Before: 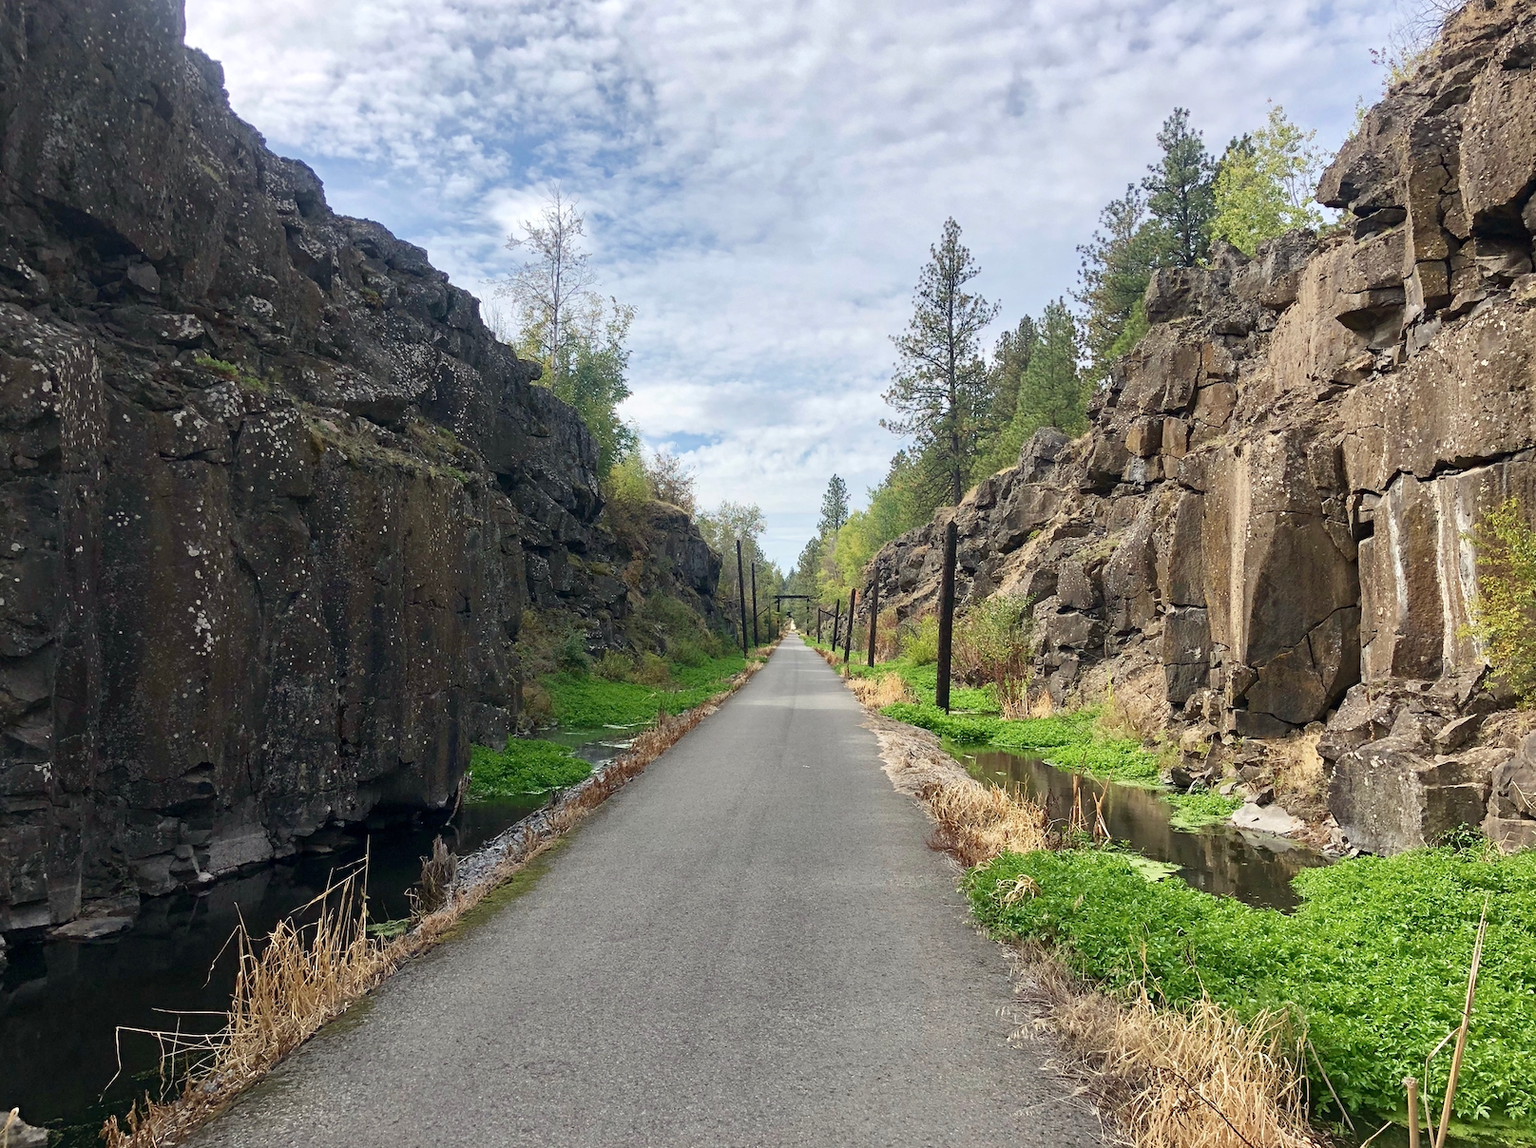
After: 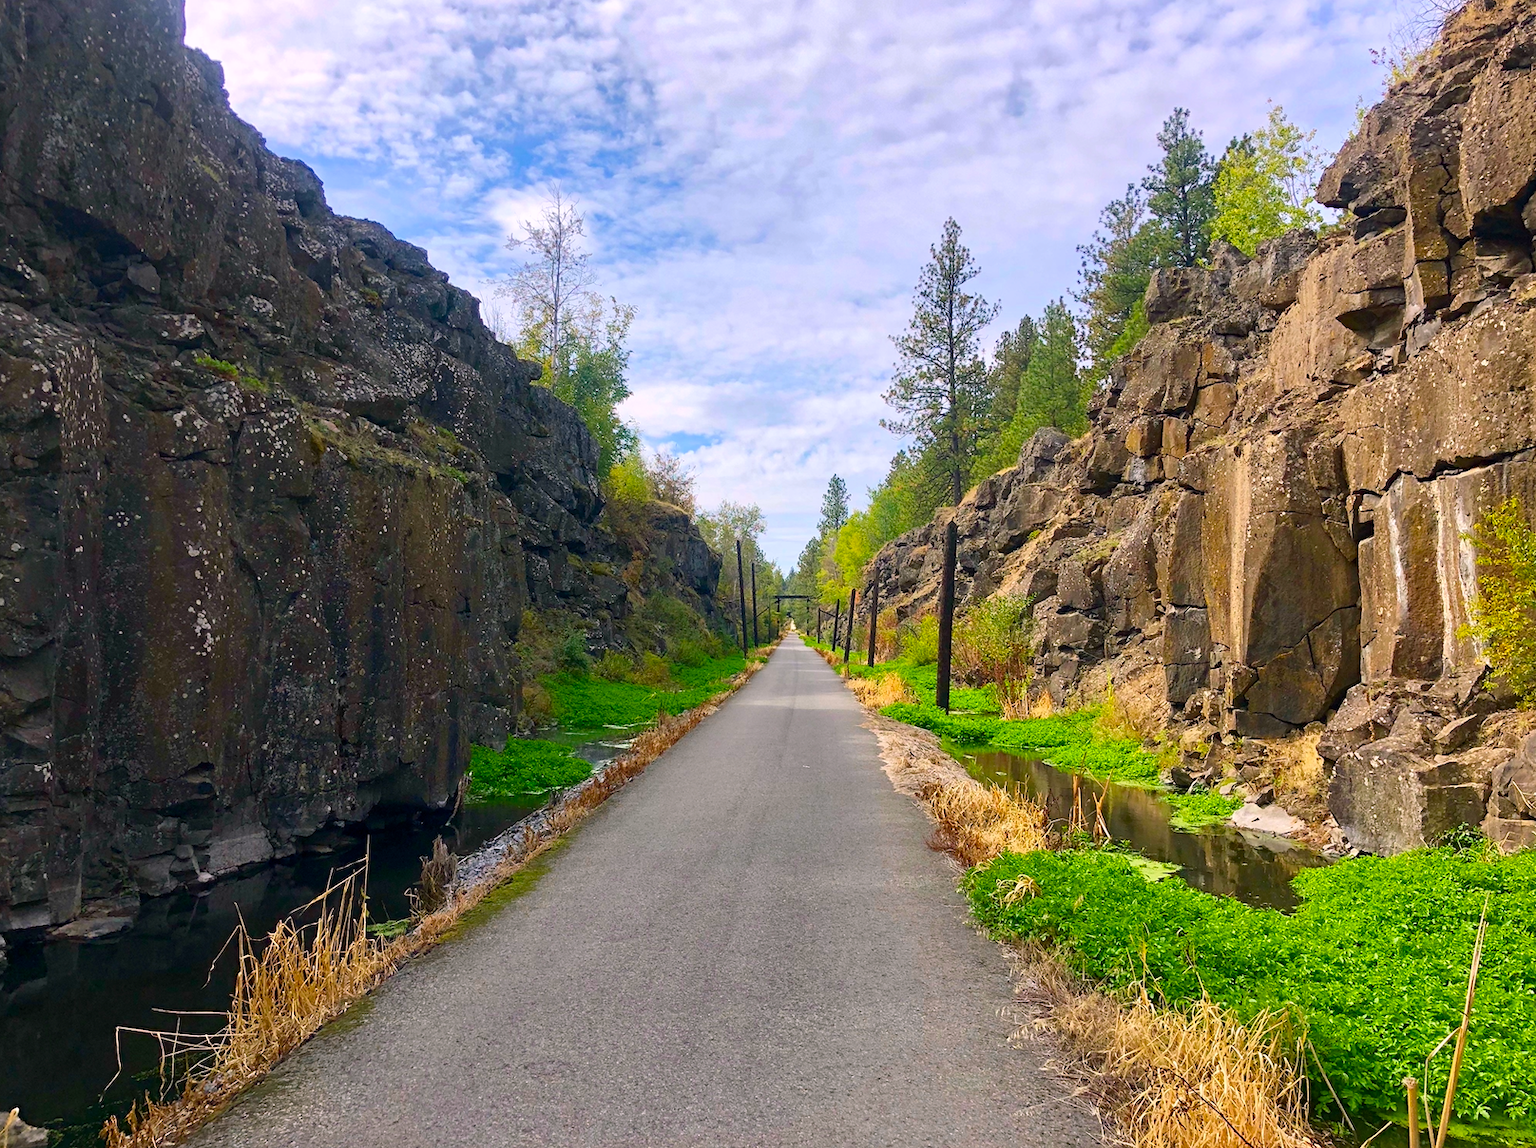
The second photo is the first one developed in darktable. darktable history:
color correction: highlights b* 0.059, saturation 1.26
color balance rgb: highlights gain › chroma 1.493%, highlights gain › hue 307.1°, linear chroma grading › global chroma 5.353%, perceptual saturation grading › global saturation 19.361%, global vibrance 20%
